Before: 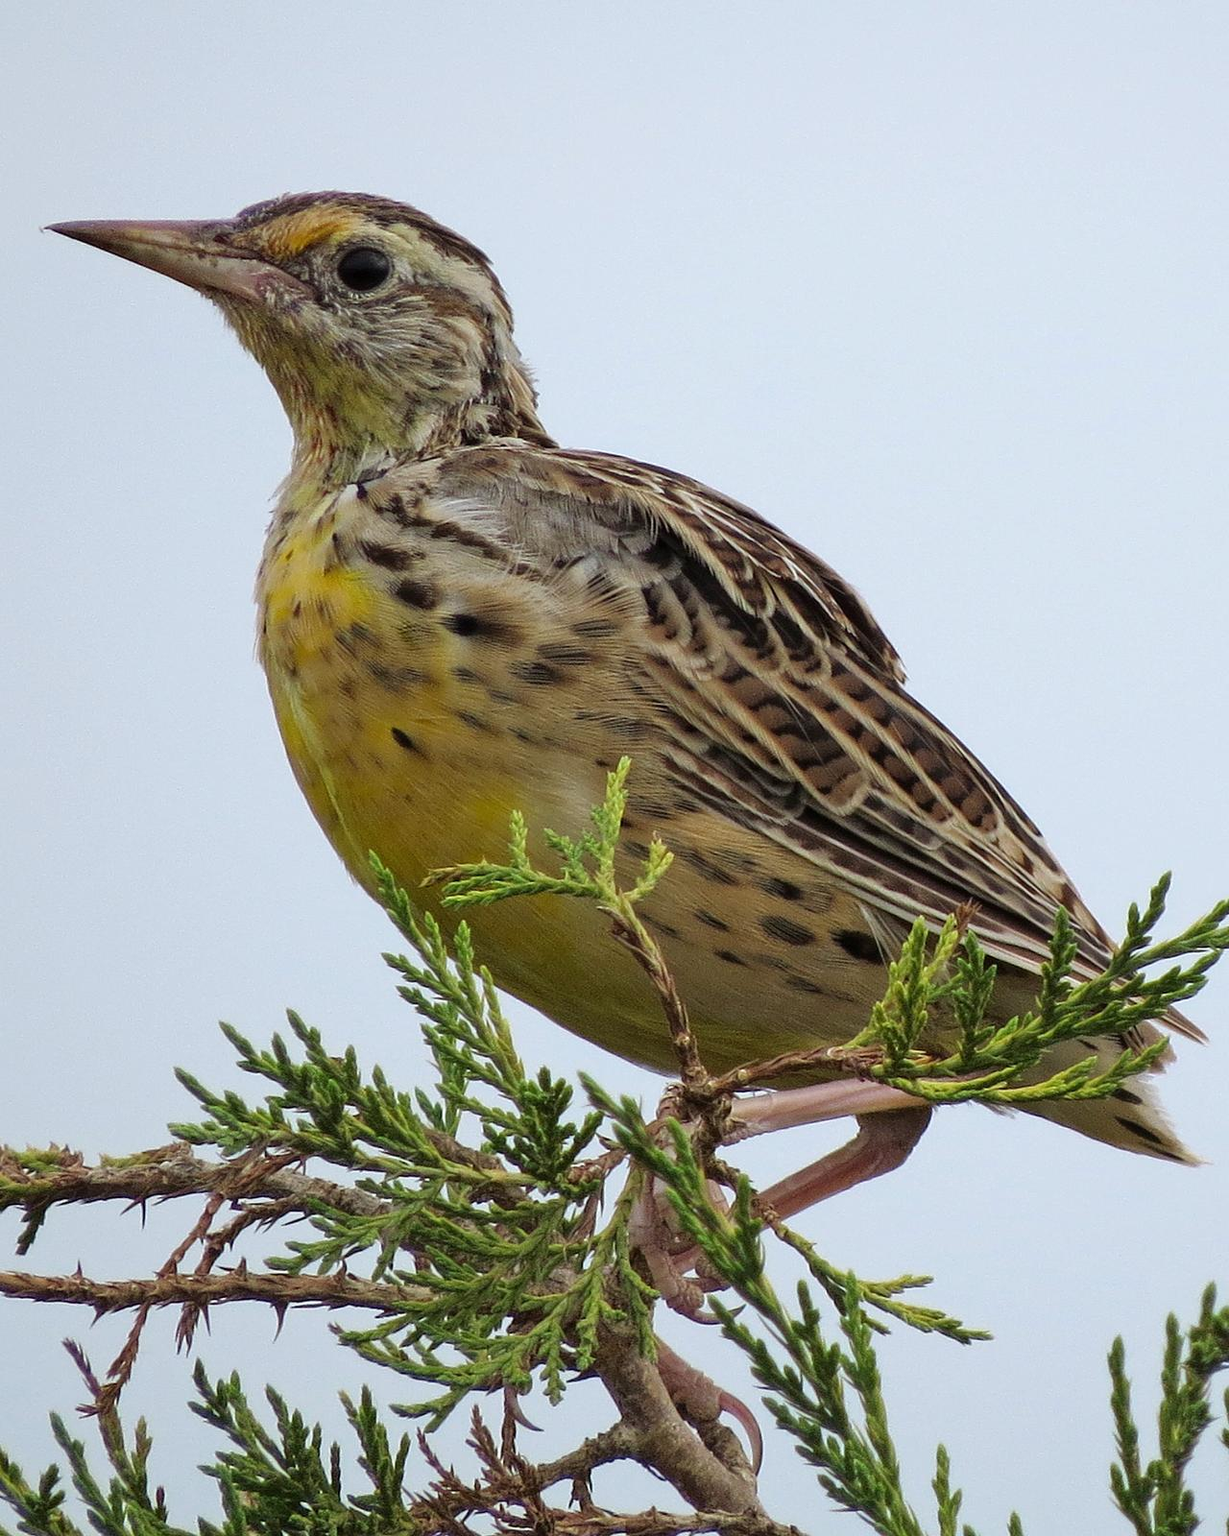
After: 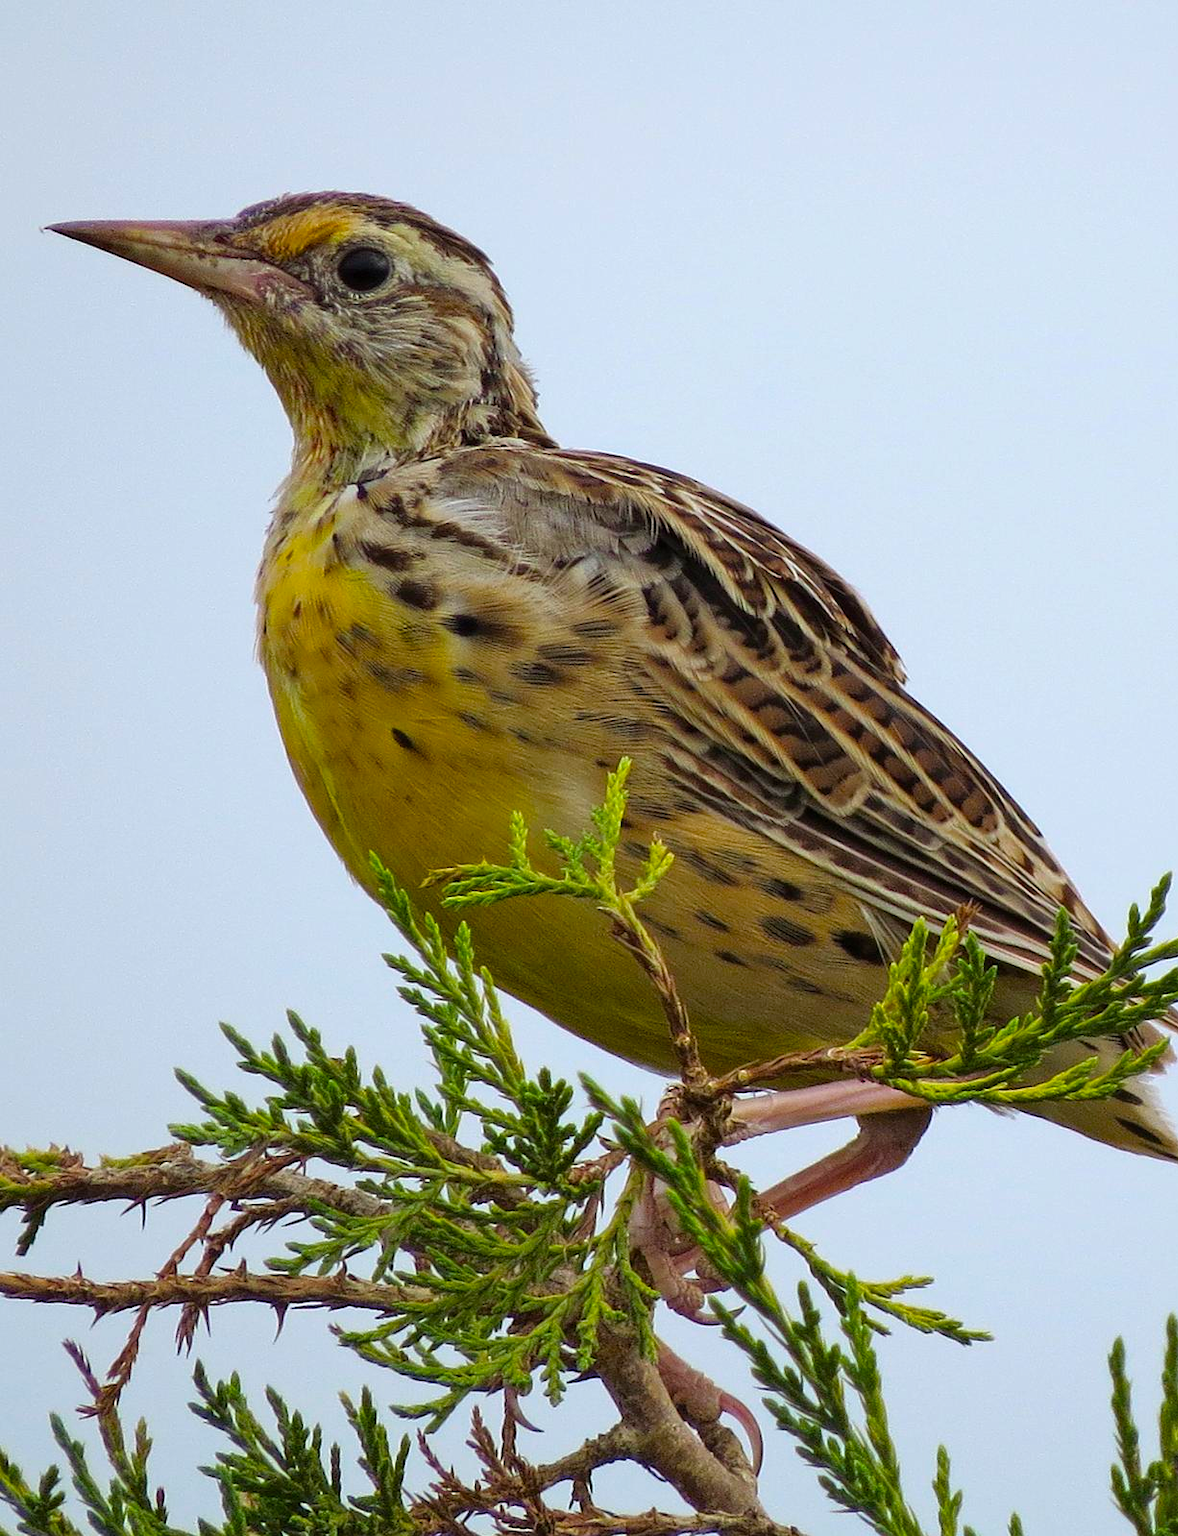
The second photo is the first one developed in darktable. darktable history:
crop: right 4.108%, bottom 0.037%
color balance rgb: perceptual saturation grading › global saturation 31.136%, global vibrance 20%
